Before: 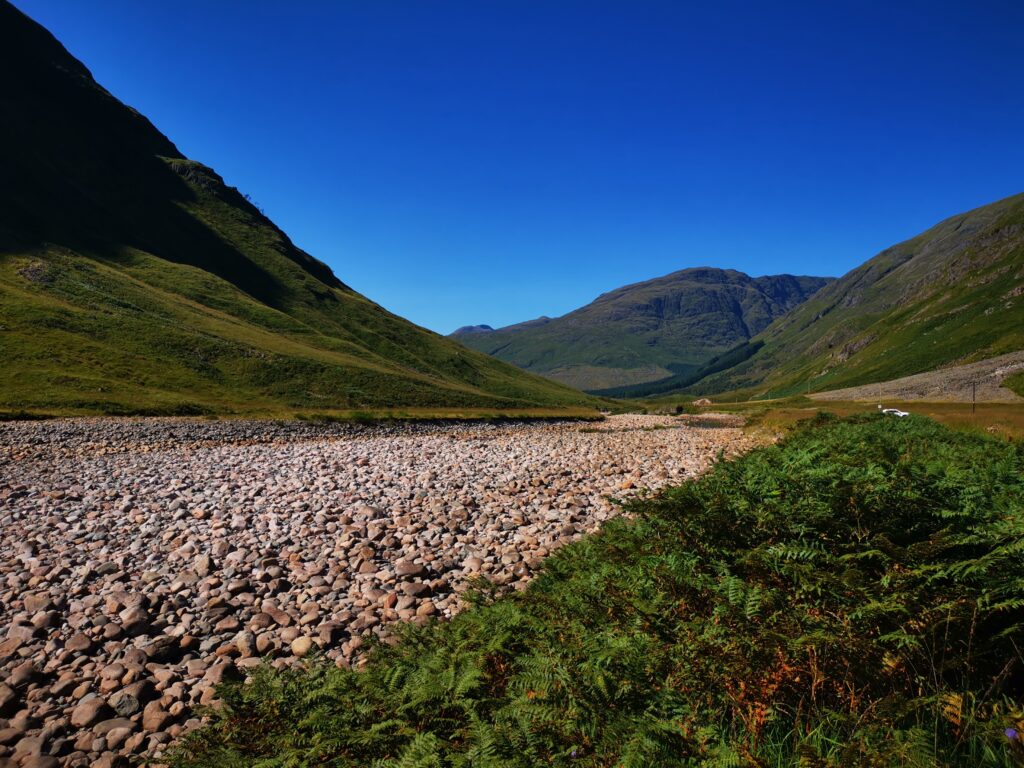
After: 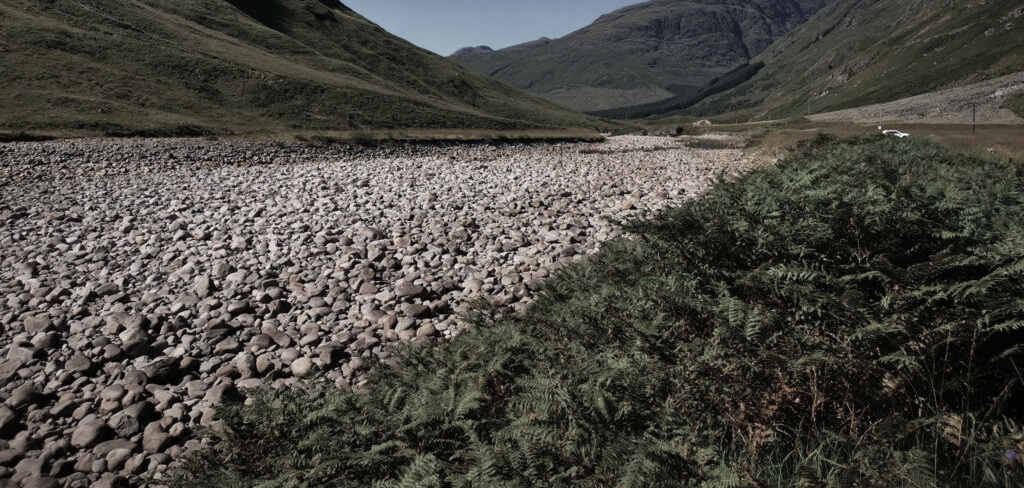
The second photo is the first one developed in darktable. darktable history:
color correction: saturation 0.3
crop and rotate: top 36.435%
